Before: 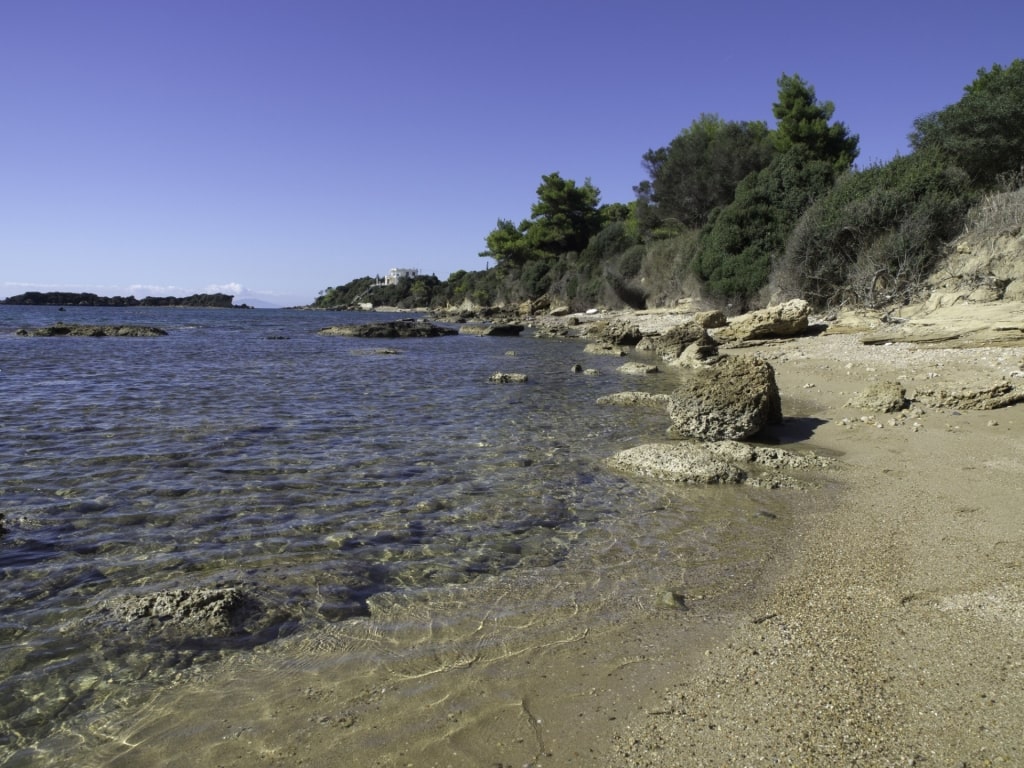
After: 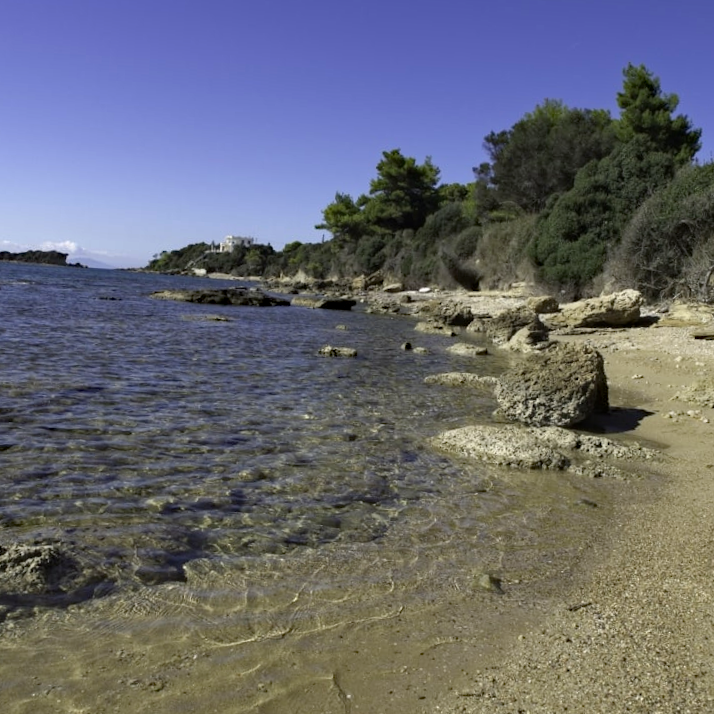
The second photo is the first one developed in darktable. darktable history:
rotate and perspective: crop left 0, crop top 0
crop and rotate: angle -3.27°, left 14.277%, top 0.028%, right 10.766%, bottom 0.028%
color balance rgb: on, module defaults
haze removal: strength 0.29, distance 0.25, compatibility mode true, adaptive false
